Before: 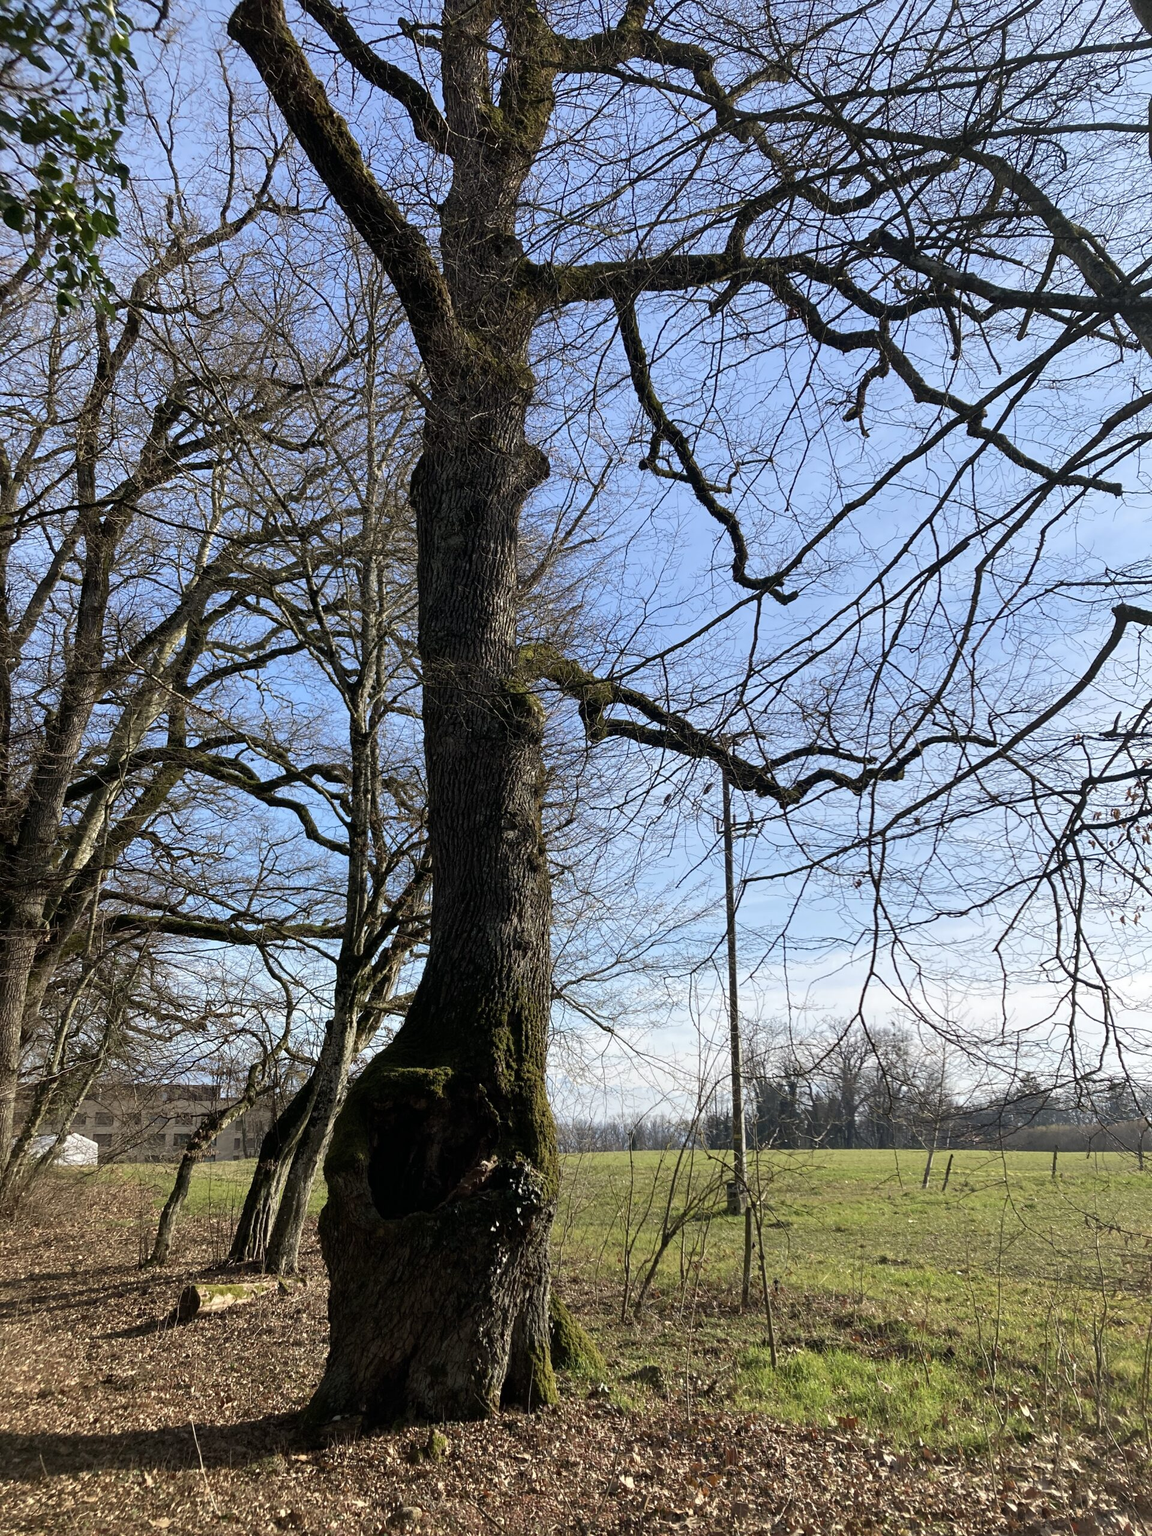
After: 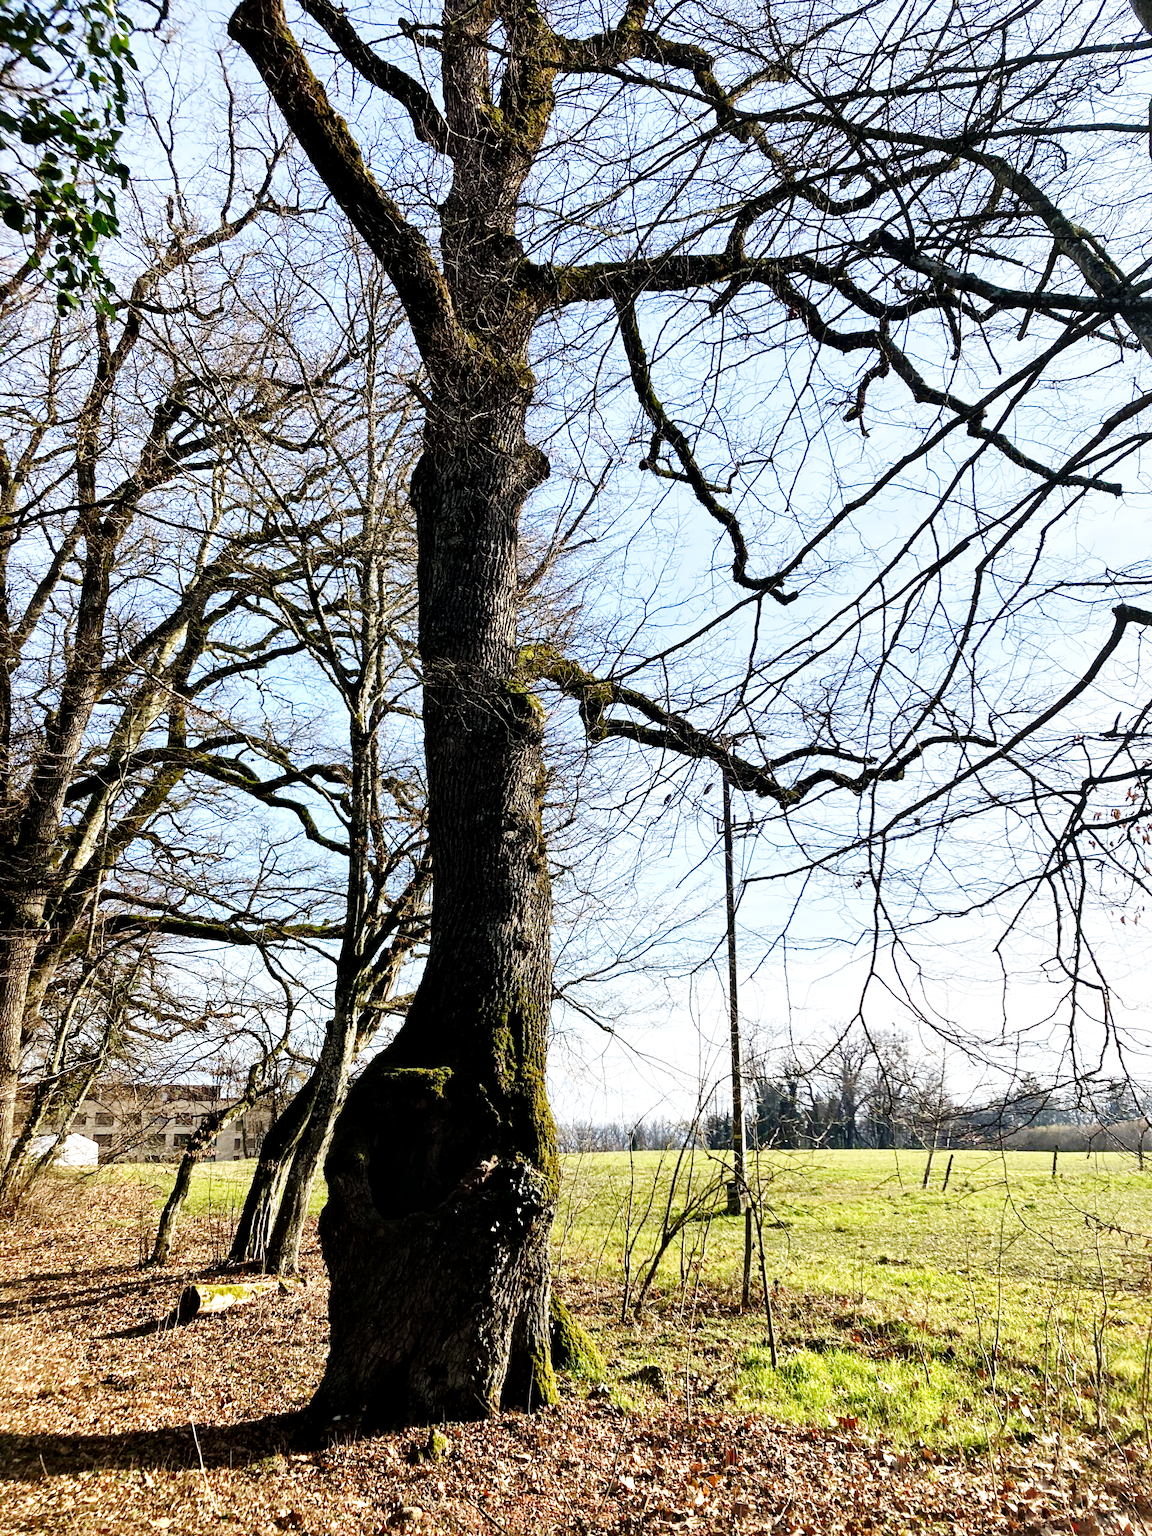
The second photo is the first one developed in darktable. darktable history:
local contrast: mode bilateral grid, contrast 25, coarseness 47, detail 151%, midtone range 0.2
base curve: curves: ch0 [(0, 0) (0, 0) (0.002, 0.001) (0.008, 0.003) (0.019, 0.011) (0.037, 0.037) (0.064, 0.11) (0.102, 0.232) (0.152, 0.379) (0.216, 0.524) (0.296, 0.665) (0.394, 0.789) (0.512, 0.881) (0.651, 0.945) (0.813, 0.986) (1, 1)], preserve colors none
